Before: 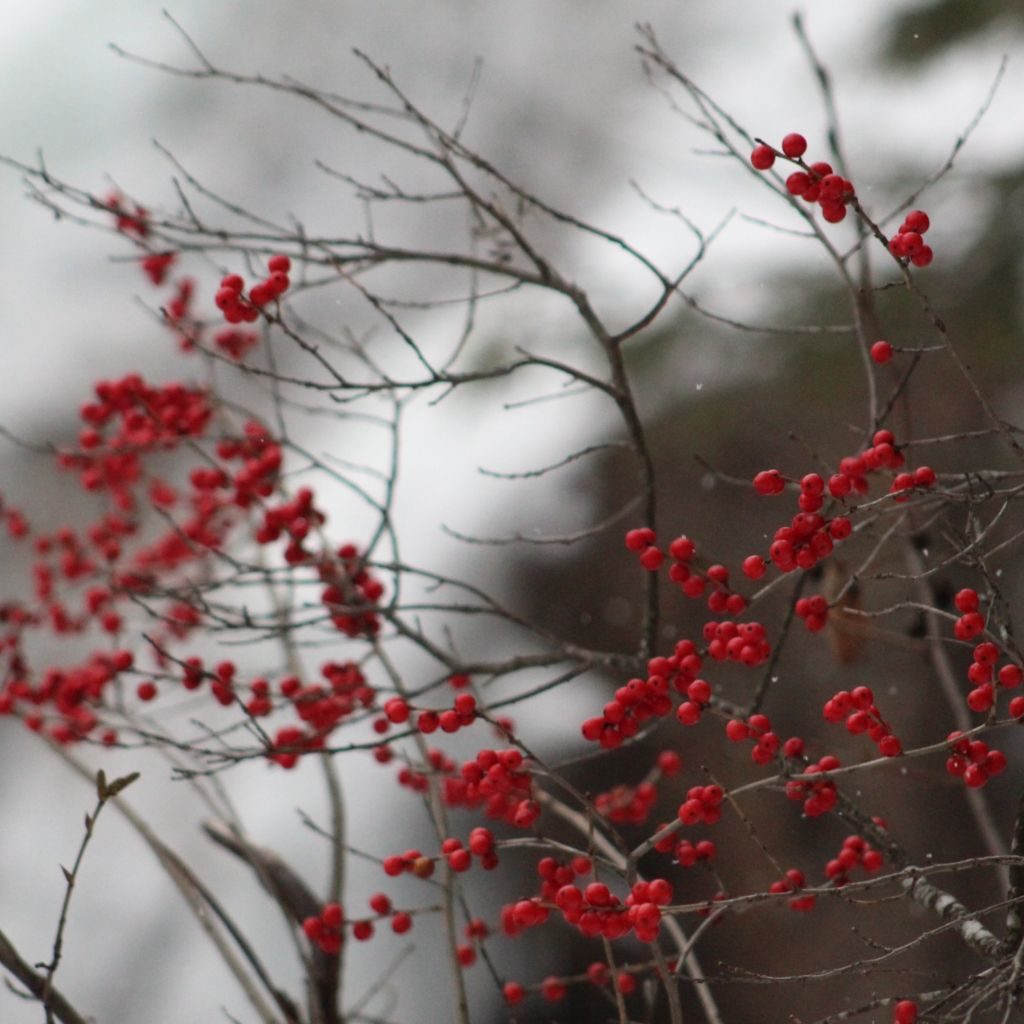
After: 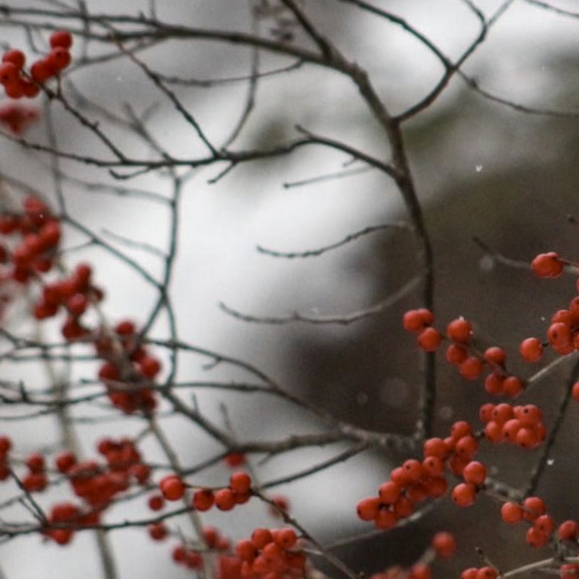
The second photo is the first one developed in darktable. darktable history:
crop and rotate: left 22.13%, top 22.054%, right 22.026%, bottom 22.102%
shadows and highlights: shadows 20.91, highlights -82.73, soften with gaussian
rotate and perspective: rotation 0.8°, automatic cropping off
local contrast: detail 130%
color contrast: green-magenta contrast 0.8, blue-yellow contrast 1.1, unbound 0
